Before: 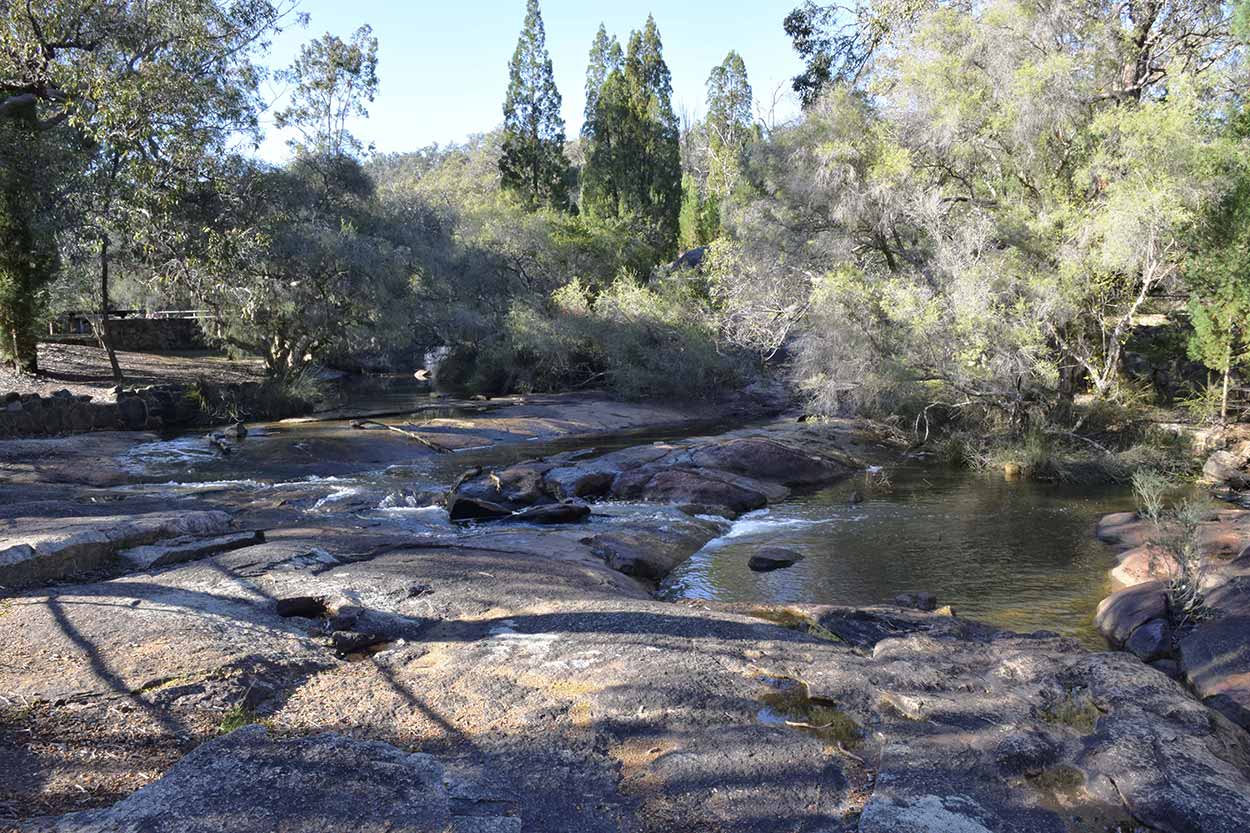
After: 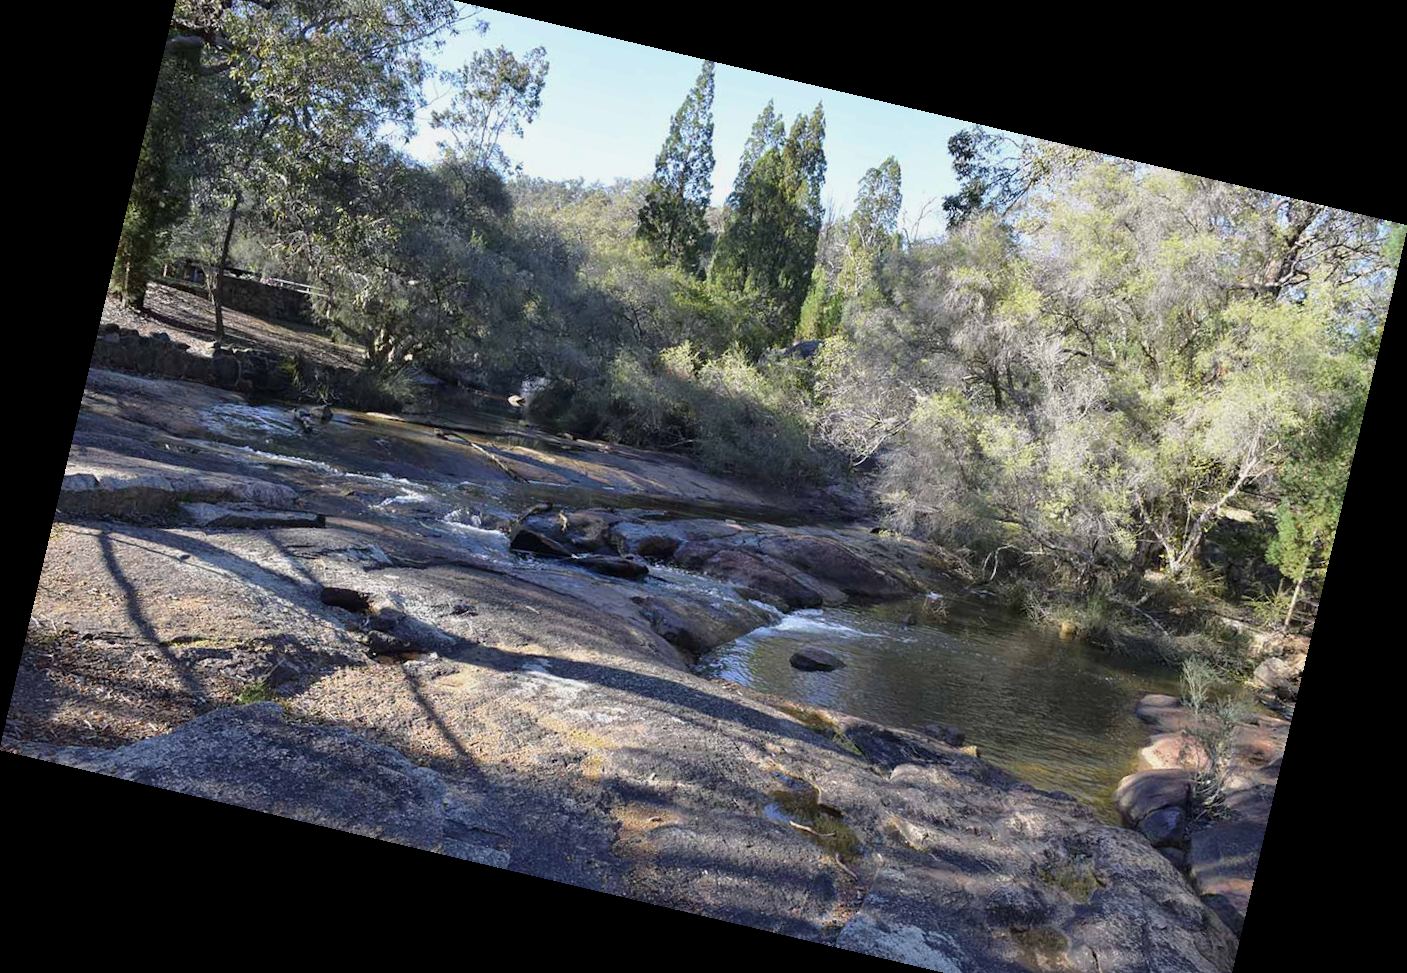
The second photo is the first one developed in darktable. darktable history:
rotate and perspective: rotation 13.27°, automatic cropping off
crop and rotate: top 5.609%, bottom 5.609%
exposure: exposure -0.151 EV, compensate highlight preservation false
